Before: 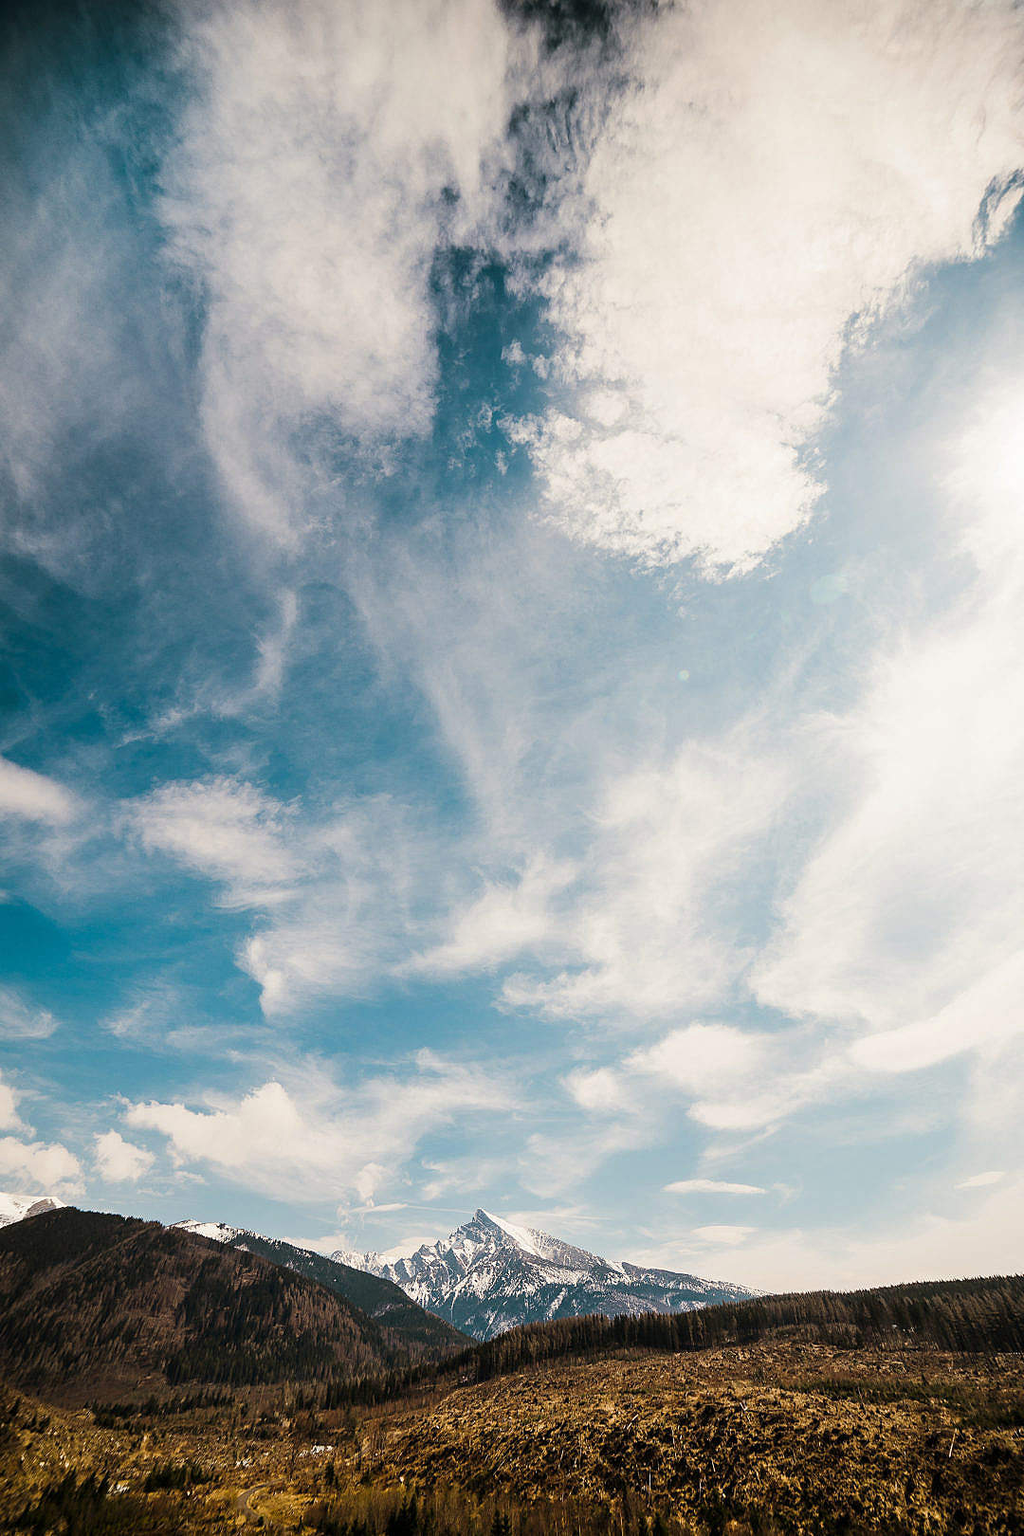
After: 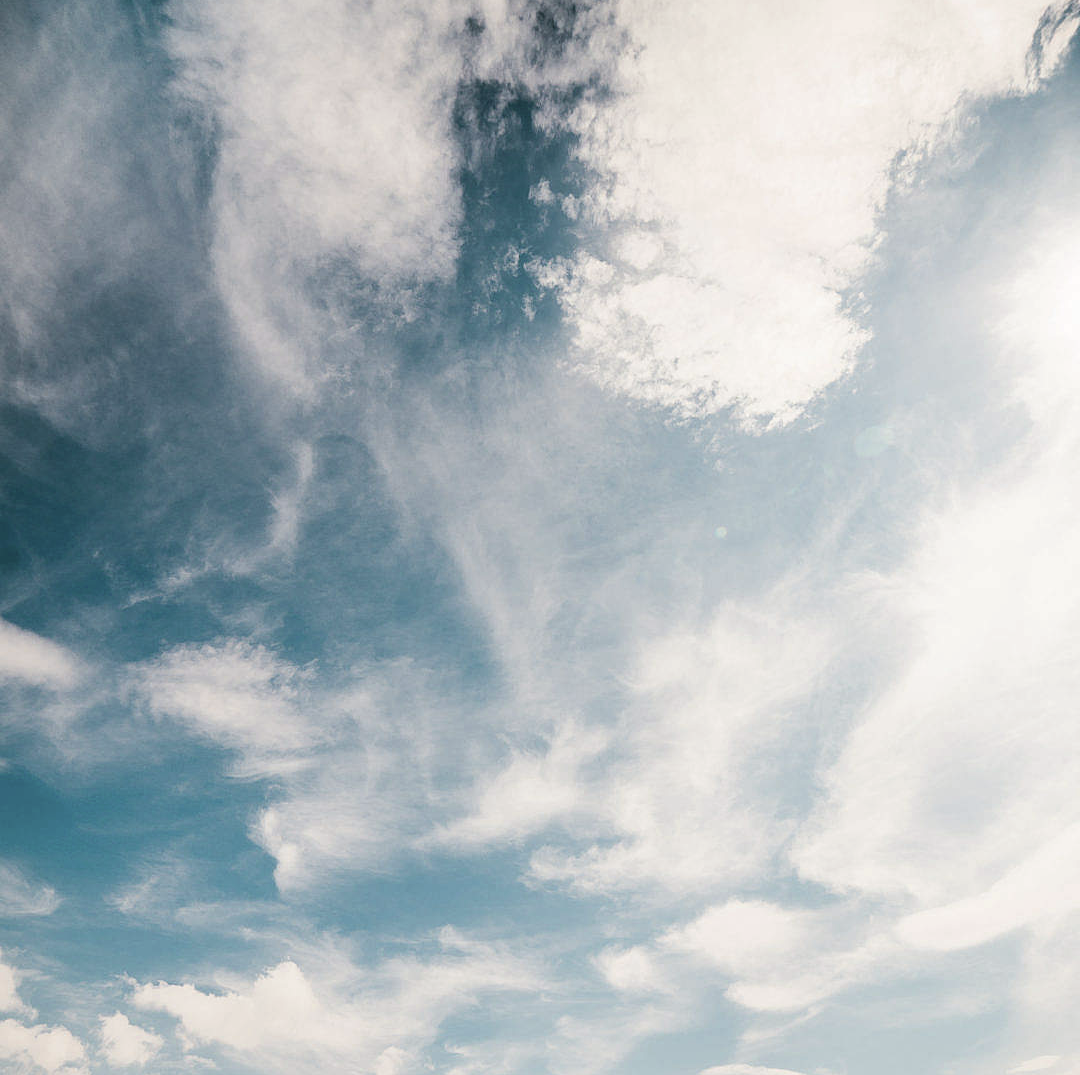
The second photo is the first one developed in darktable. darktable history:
contrast brightness saturation: contrast 0.102, saturation -0.292
crop: top 11.15%, bottom 22.48%
